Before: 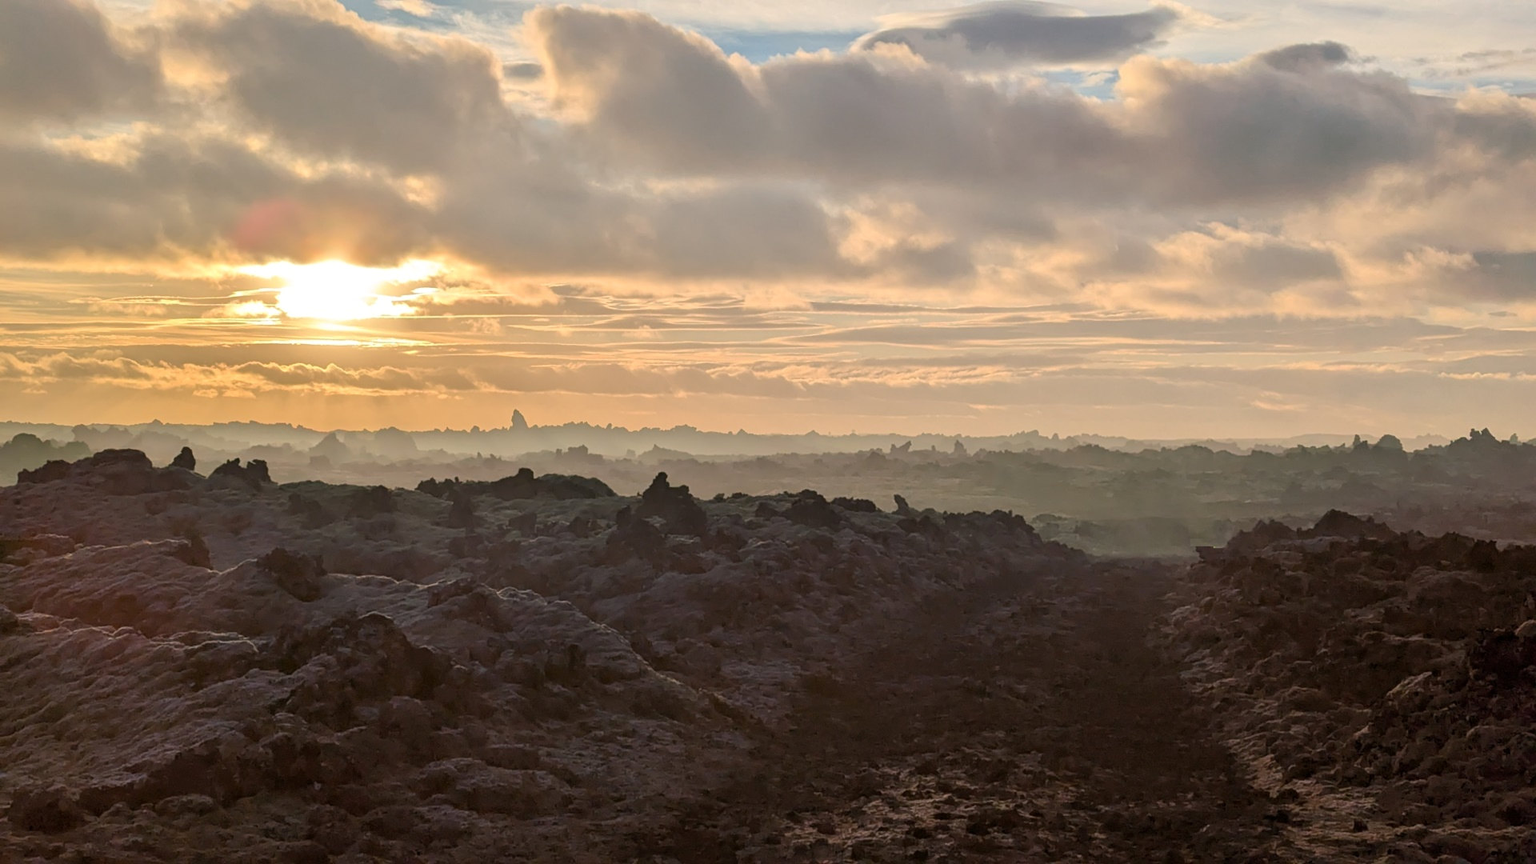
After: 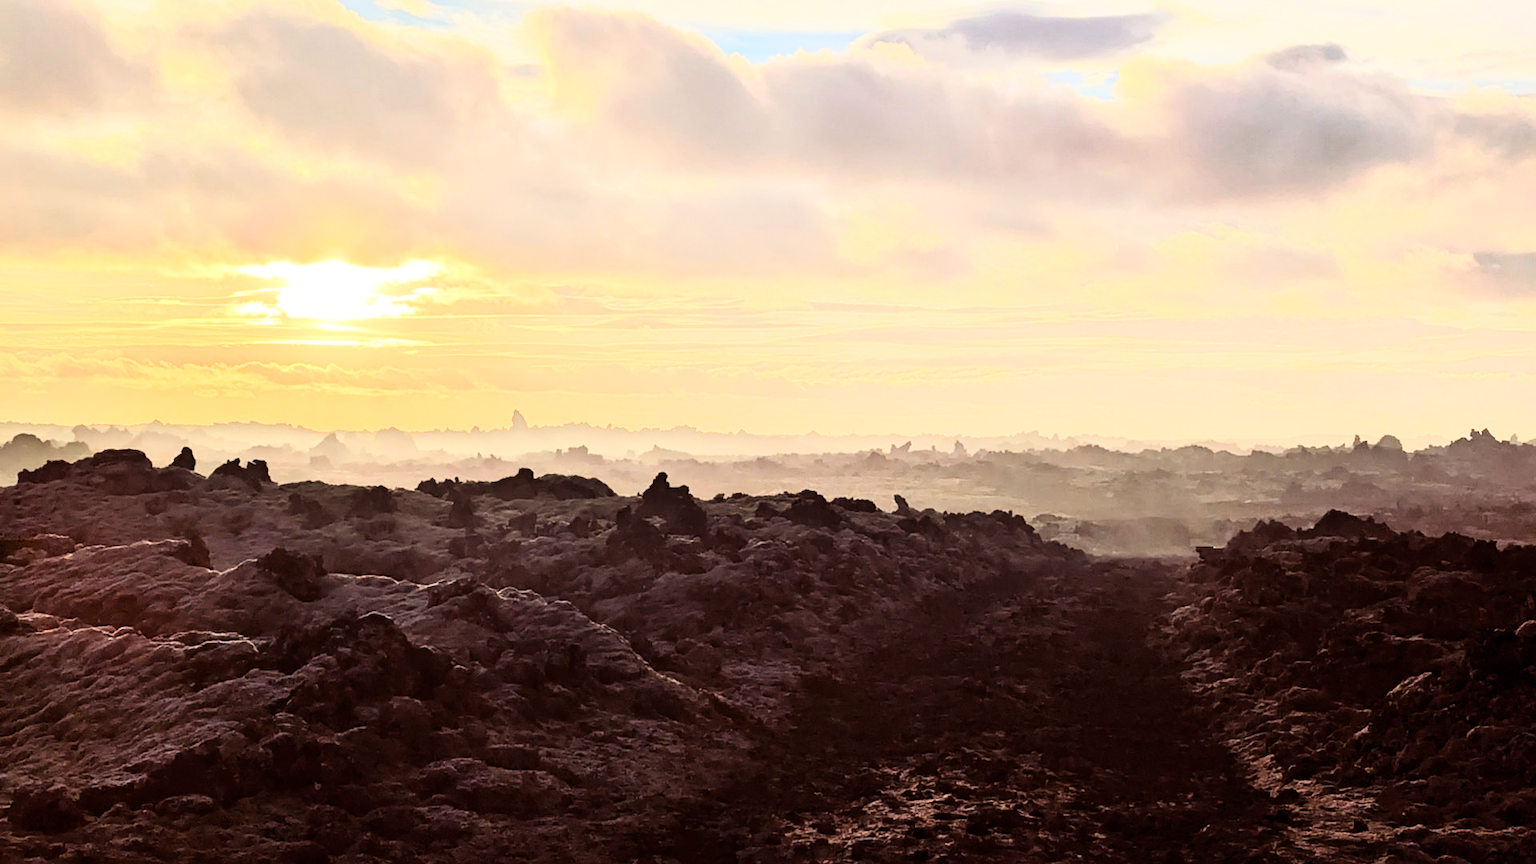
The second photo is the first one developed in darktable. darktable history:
rgb levels: mode RGB, independent channels, levels [[0, 0.474, 1], [0, 0.5, 1], [0, 0.5, 1]]
rgb curve: curves: ch0 [(0, 0) (0.21, 0.15) (0.24, 0.21) (0.5, 0.75) (0.75, 0.96) (0.89, 0.99) (1, 1)]; ch1 [(0, 0.02) (0.21, 0.13) (0.25, 0.2) (0.5, 0.67) (0.75, 0.9) (0.89, 0.97) (1, 1)]; ch2 [(0, 0.02) (0.21, 0.13) (0.25, 0.2) (0.5, 0.67) (0.75, 0.9) (0.89, 0.97) (1, 1)], compensate middle gray true
